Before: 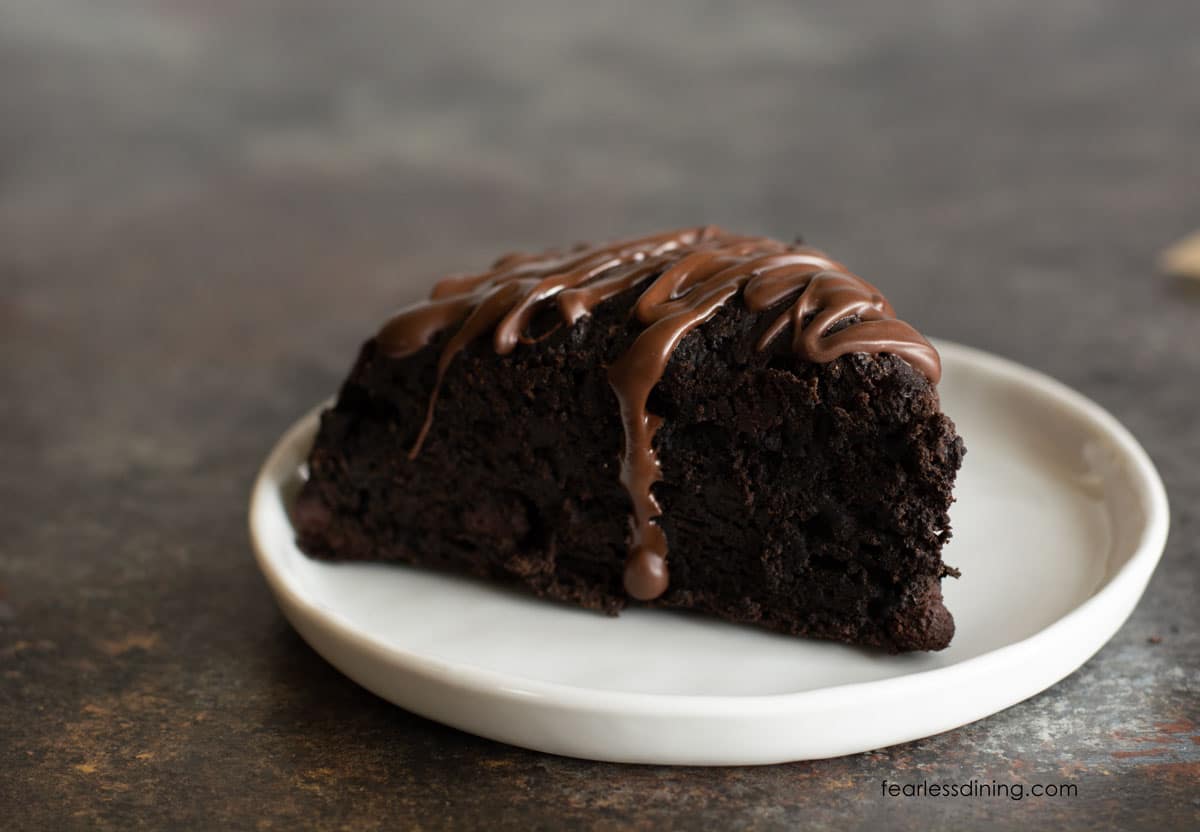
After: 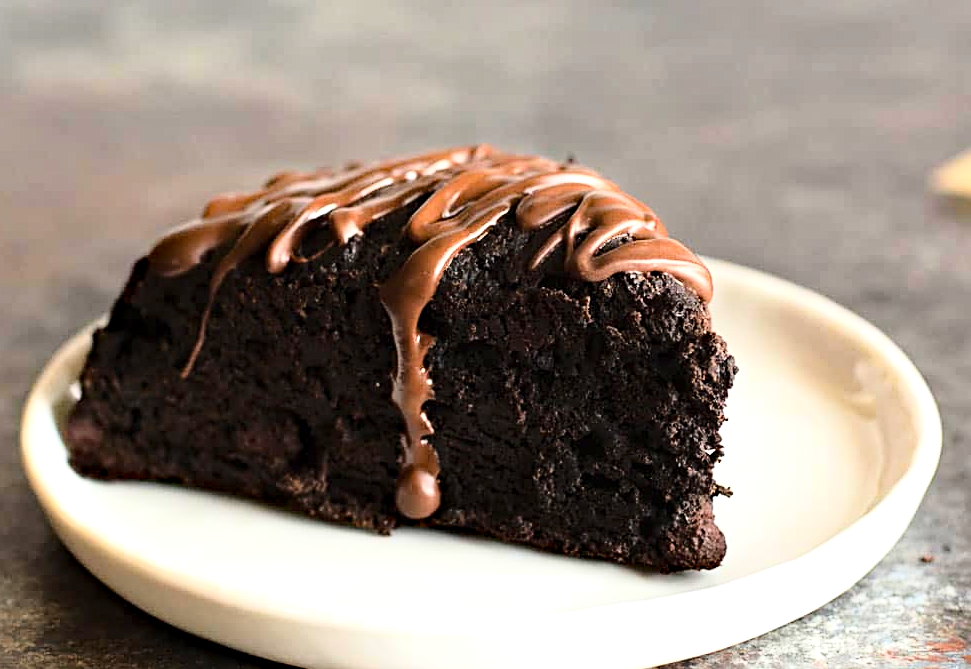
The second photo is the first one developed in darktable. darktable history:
haze removal: strength 0.285, distance 0.251, compatibility mode true
sharpen: on, module defaults
base curve: curves: ch0 [(0, 0) (0.028, 0.03) (0.121, 0.232) (0.46, 0.748) (0.859, 0.968) (1, 1)]
crop: left 19.042%, top 9.787%, right 0%, bottom 9.794%
exposure: exposure 0.99 EV, compensate highlight preservation false
